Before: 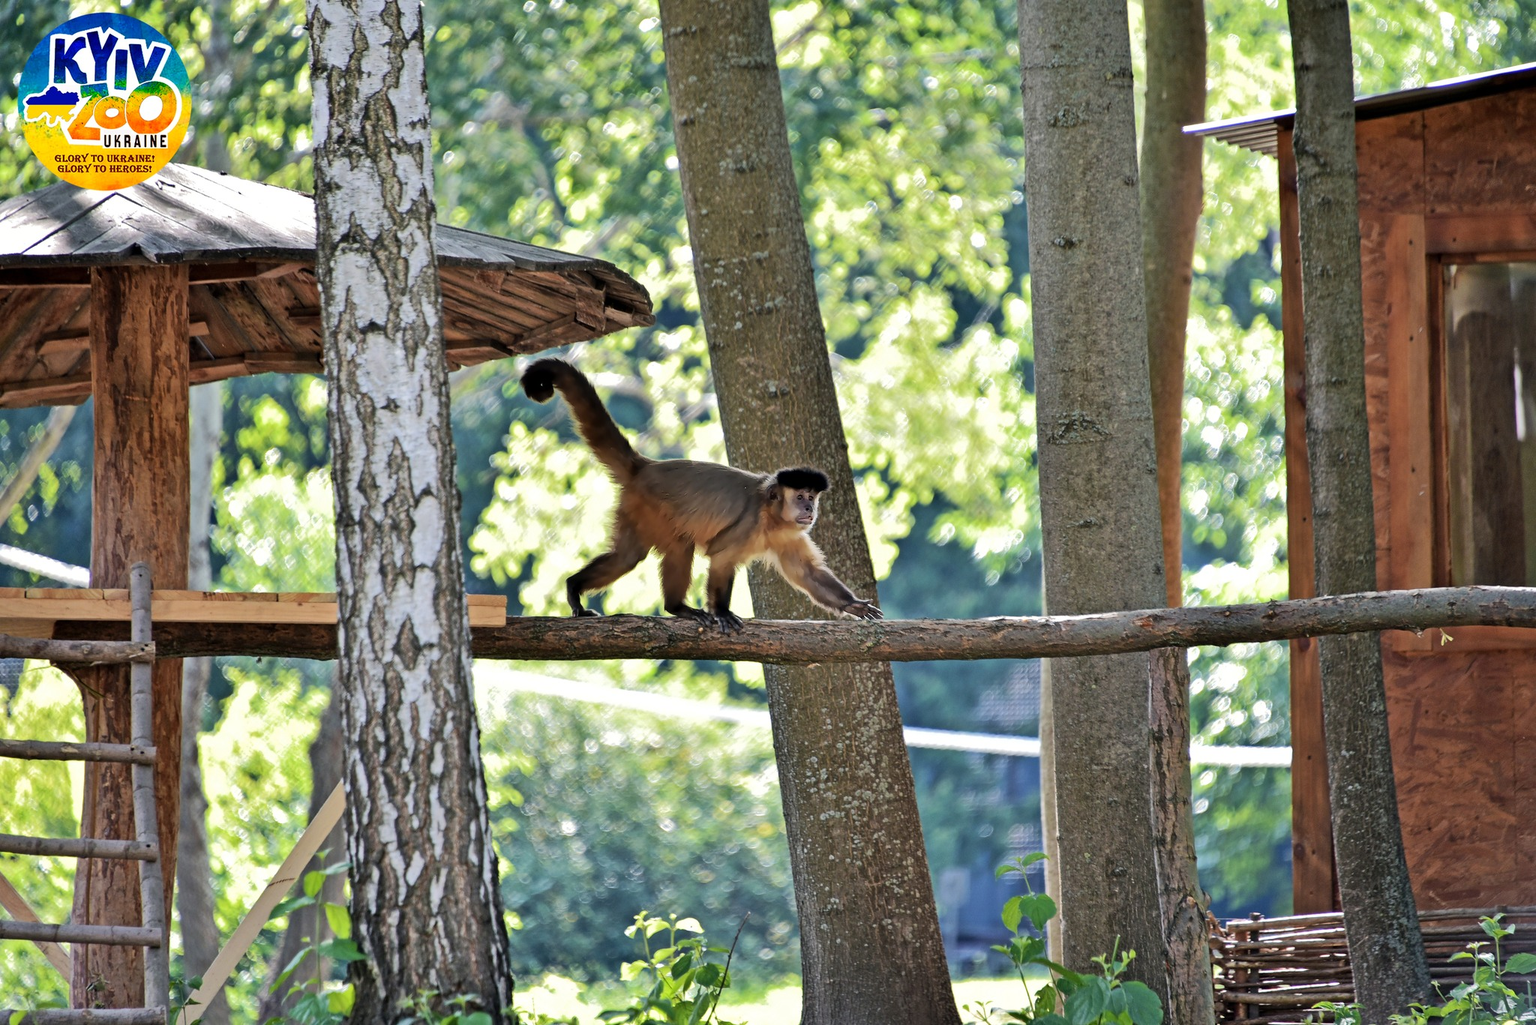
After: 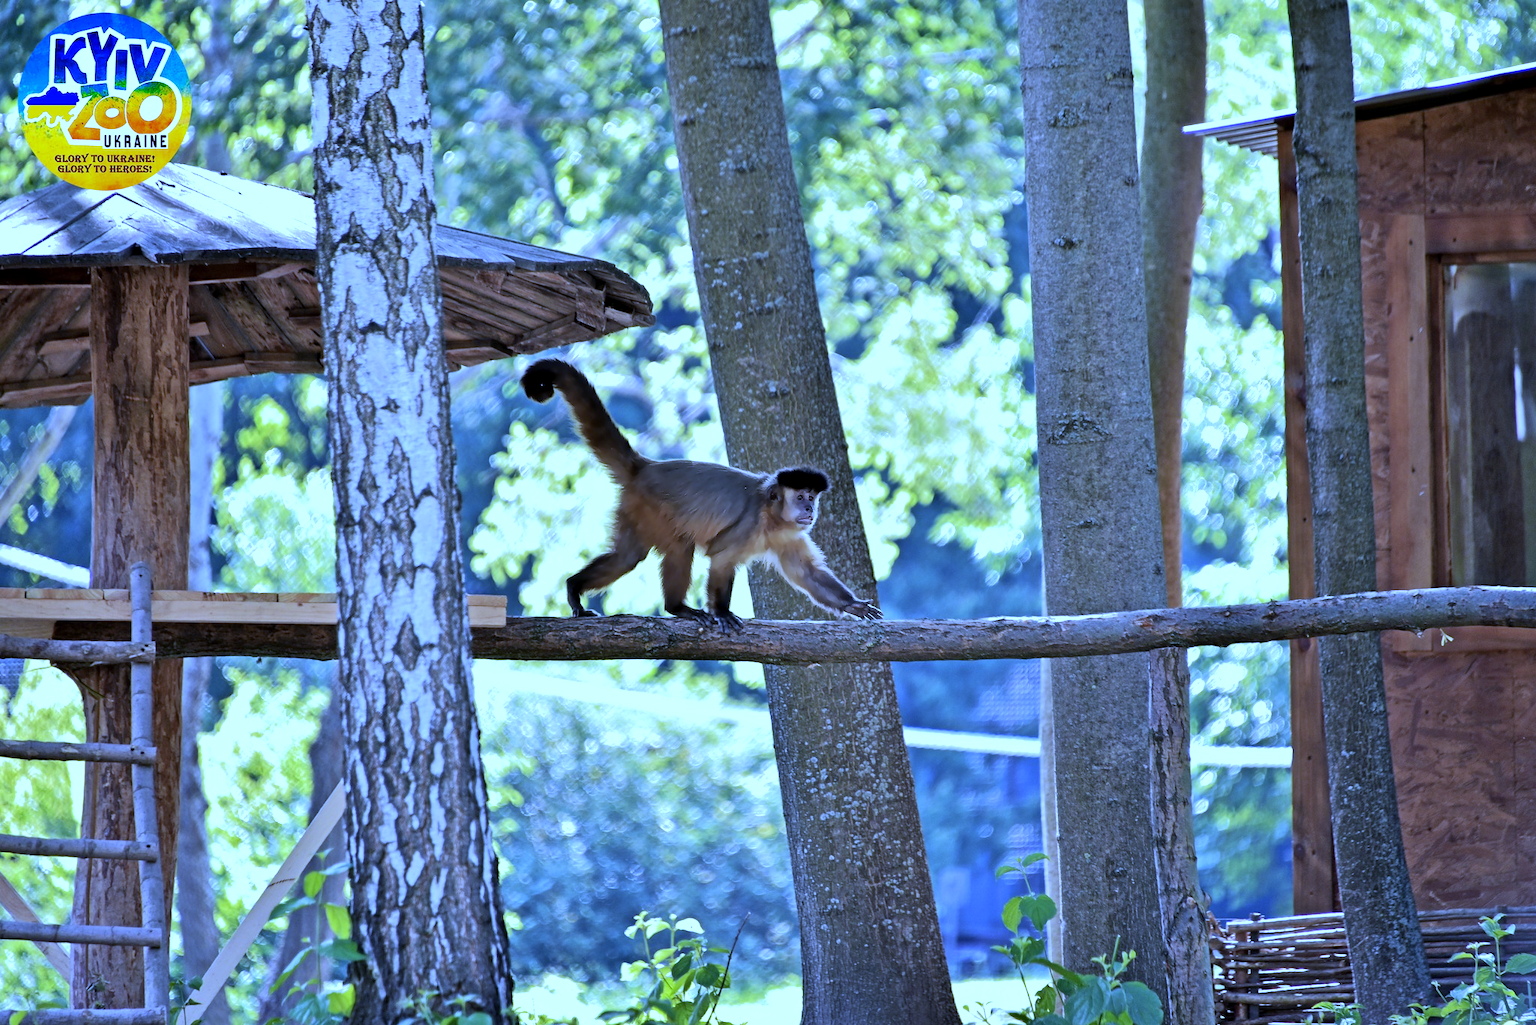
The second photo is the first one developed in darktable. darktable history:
white balance: red 0.766, blue 1.537
exposure: black level correction 0.001, exposure 0.191 EV, compensate highlight preservation false
